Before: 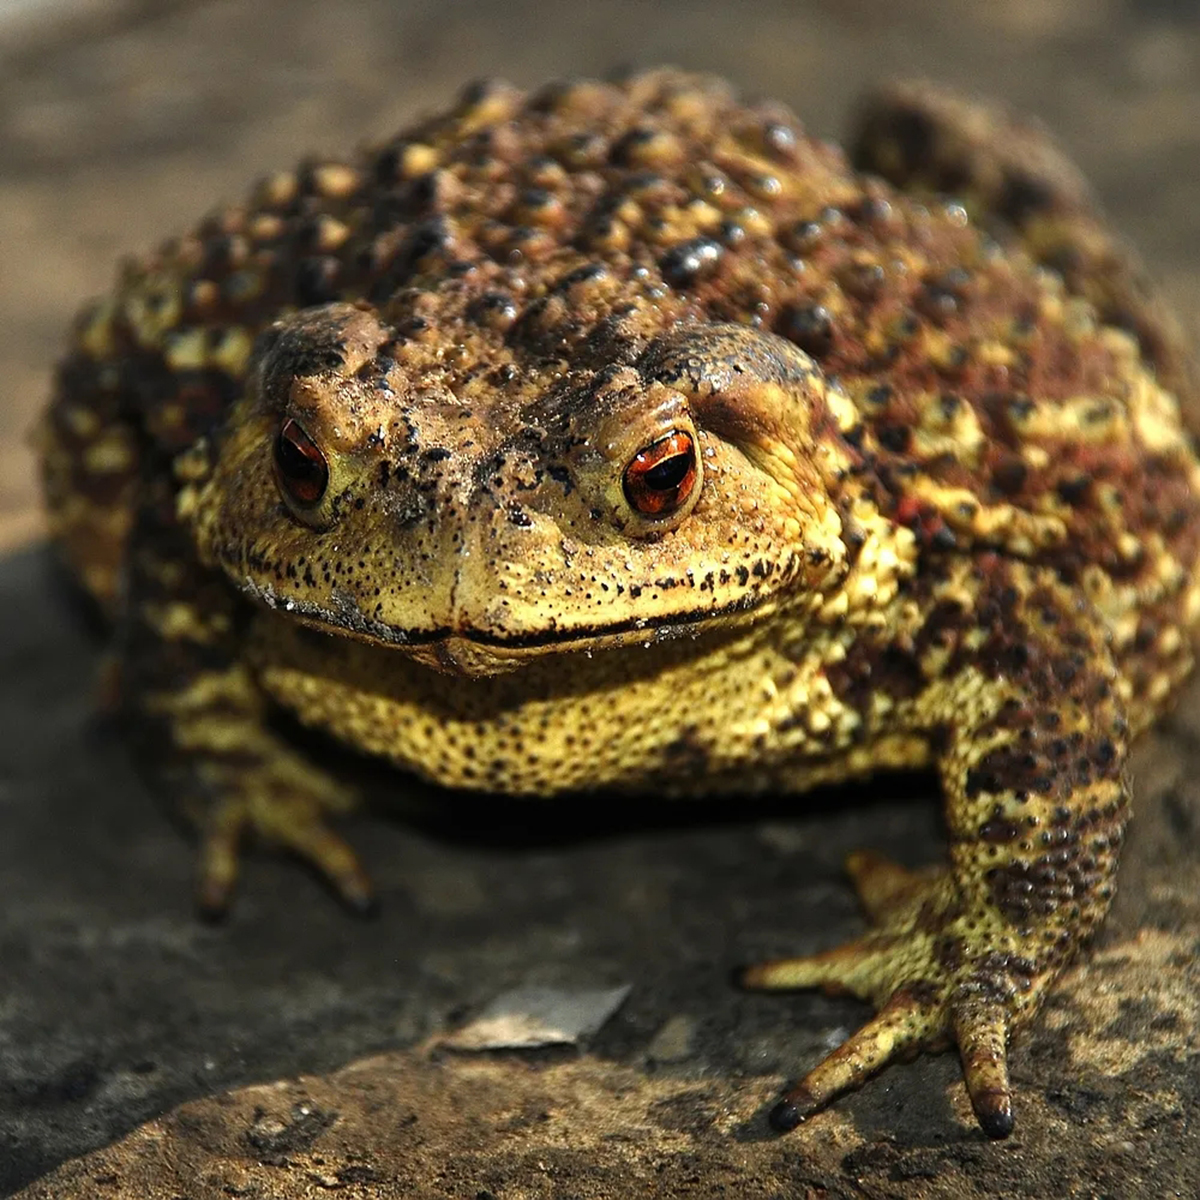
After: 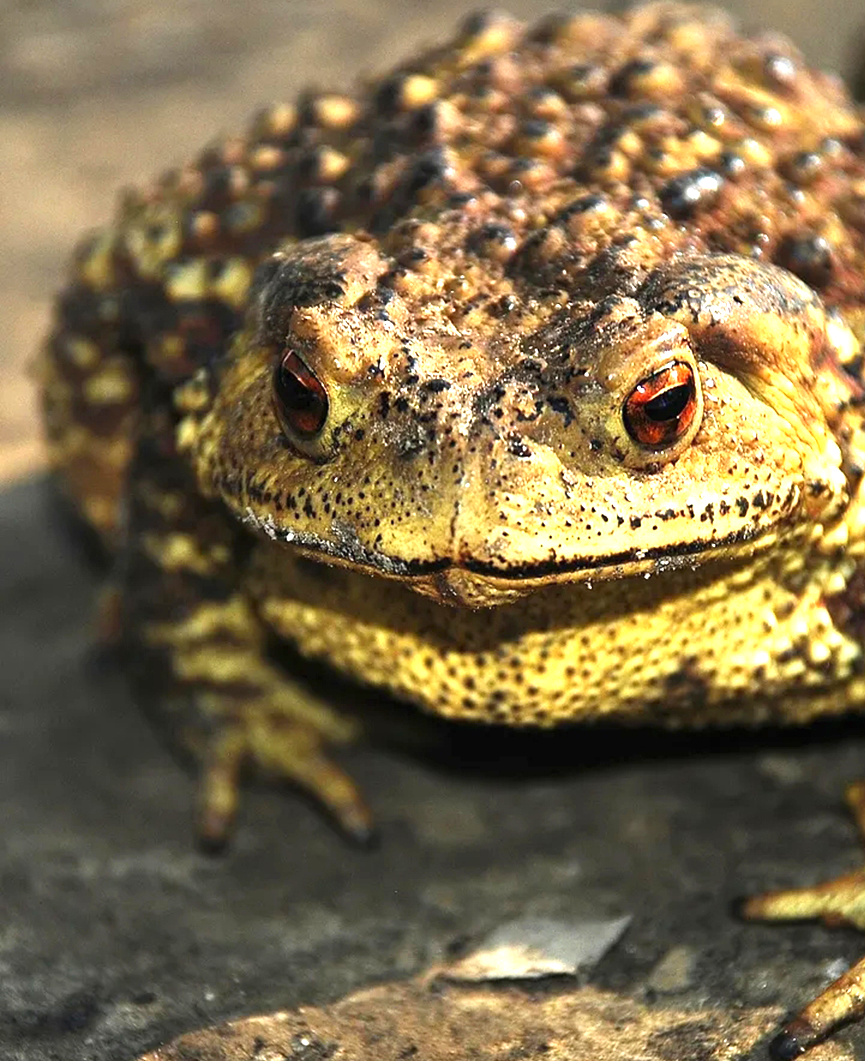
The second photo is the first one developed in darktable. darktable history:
exposure: black level correction 0, exposure 1.102 EV, compensate highlight preservation false
crop: top 5.778%, right 27.843%, bottom 5.76%
